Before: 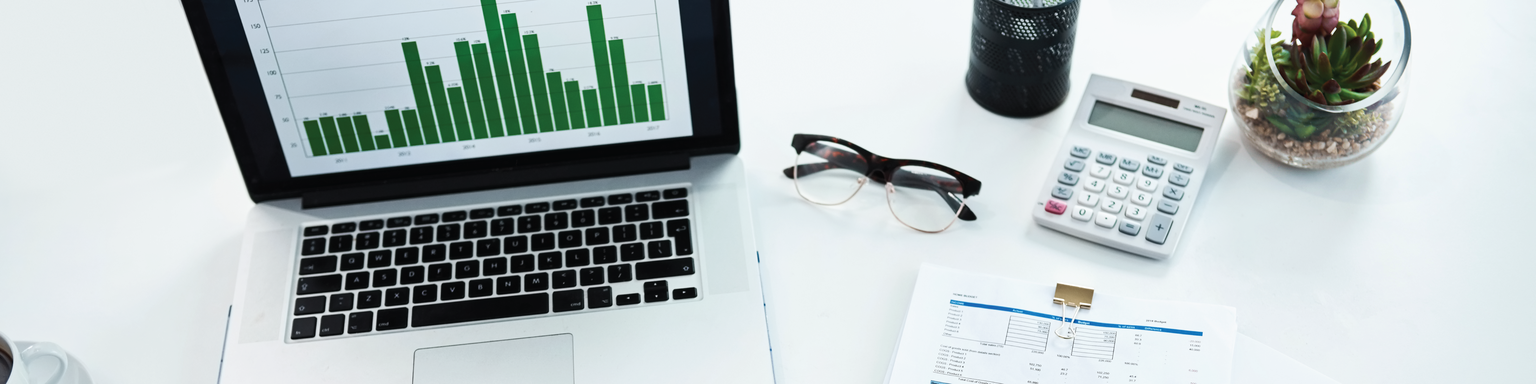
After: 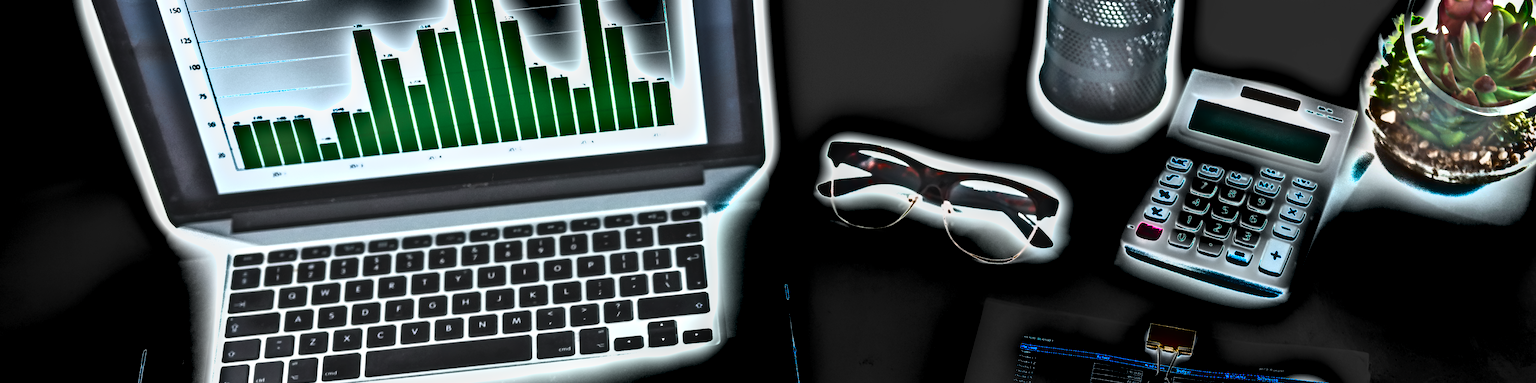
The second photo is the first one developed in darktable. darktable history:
local contrast: on, module defaults
exposure: black level correction 0, exposure 1.199 EV, compensate highlight preservation false
crop and rotate: left 7.3%, top 4.67%, right 10.559%, bottom 13.225%
sharpen: amount 0.208
shadows and highlights: radius 124.16, shadows 99.63, white point adjustment -2.88, highlights -98.8, soften with gaussian
